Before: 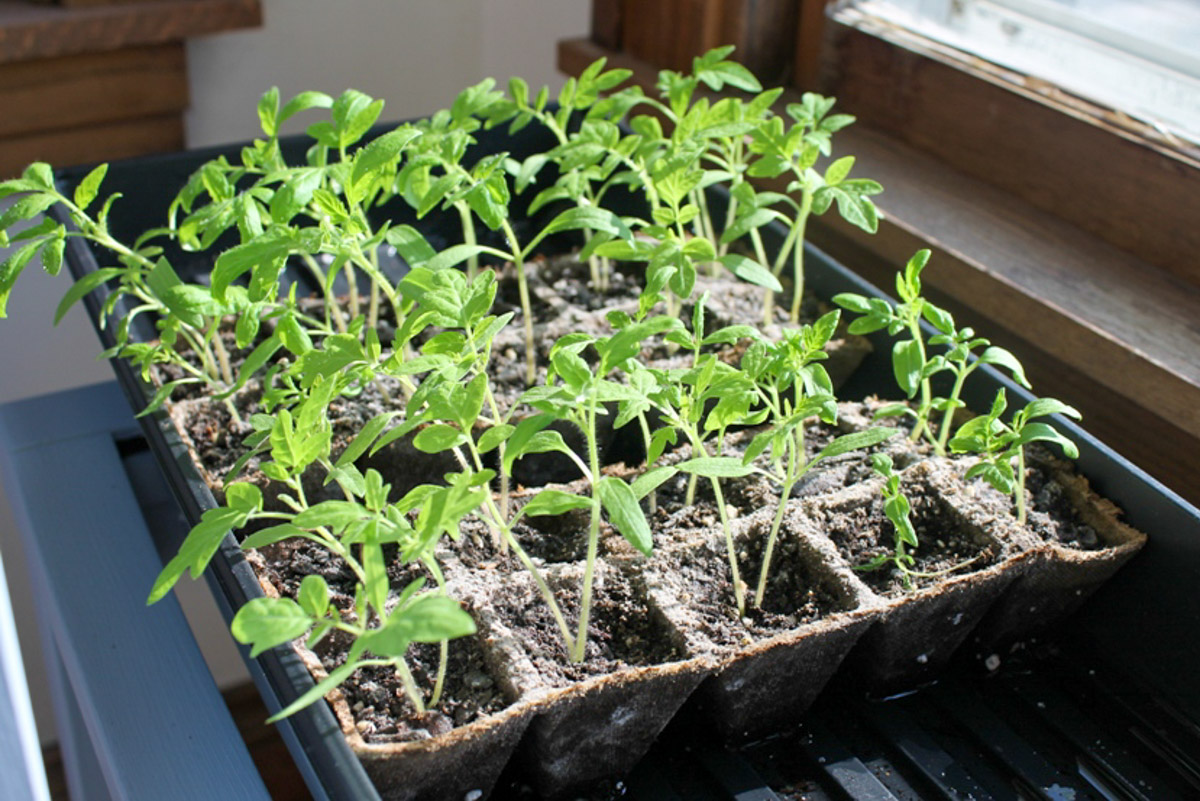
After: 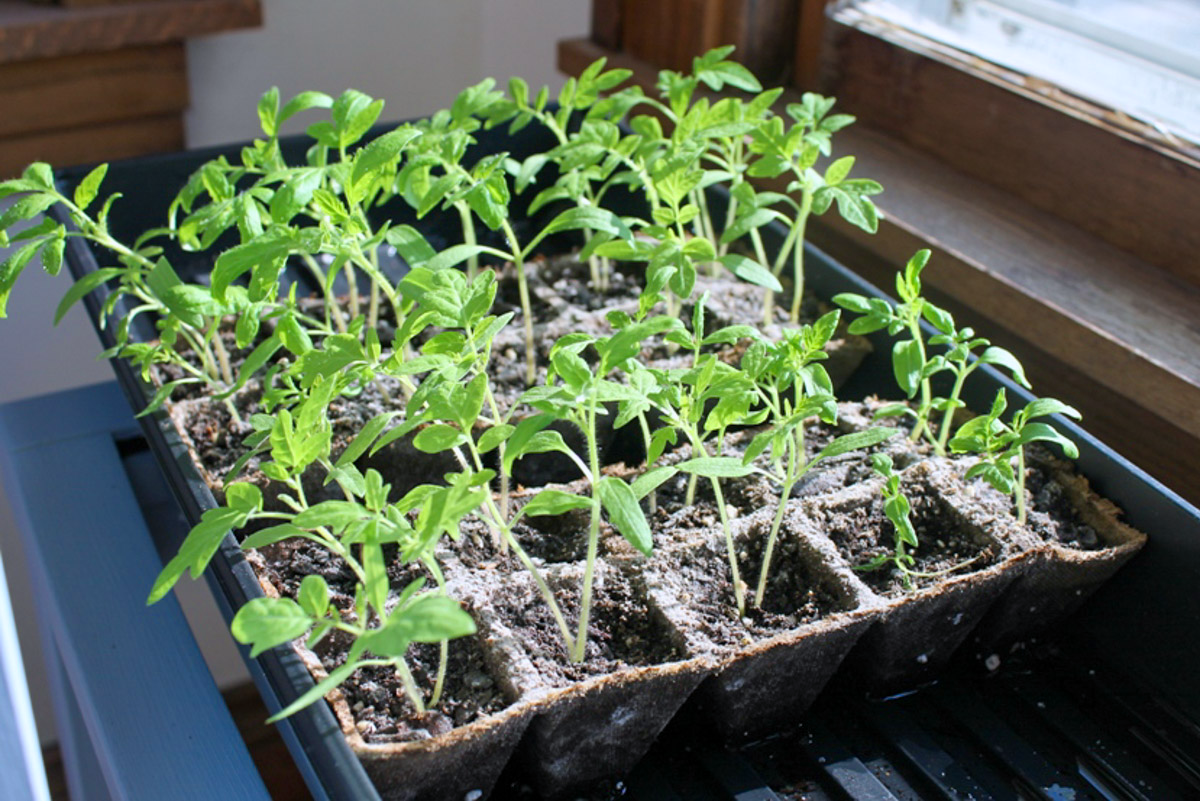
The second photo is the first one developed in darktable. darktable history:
color calibration: output colorfulness [0, 0.315, 0, 0], illuminant as shot in camera, x 0.358, y 0.373, temperature 4628.91 K, saturation algorithm version 1 (2020)
